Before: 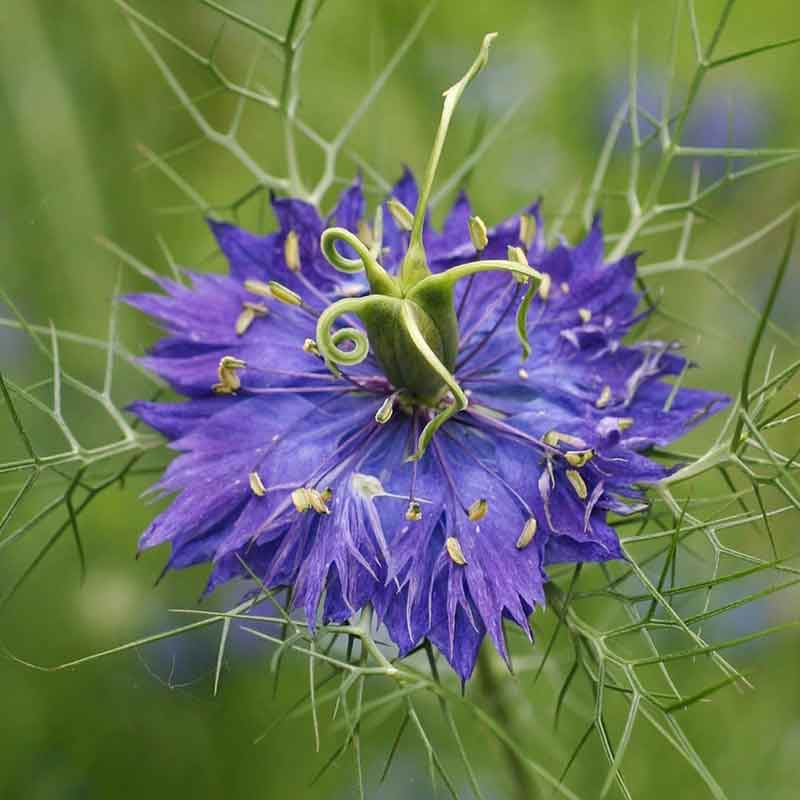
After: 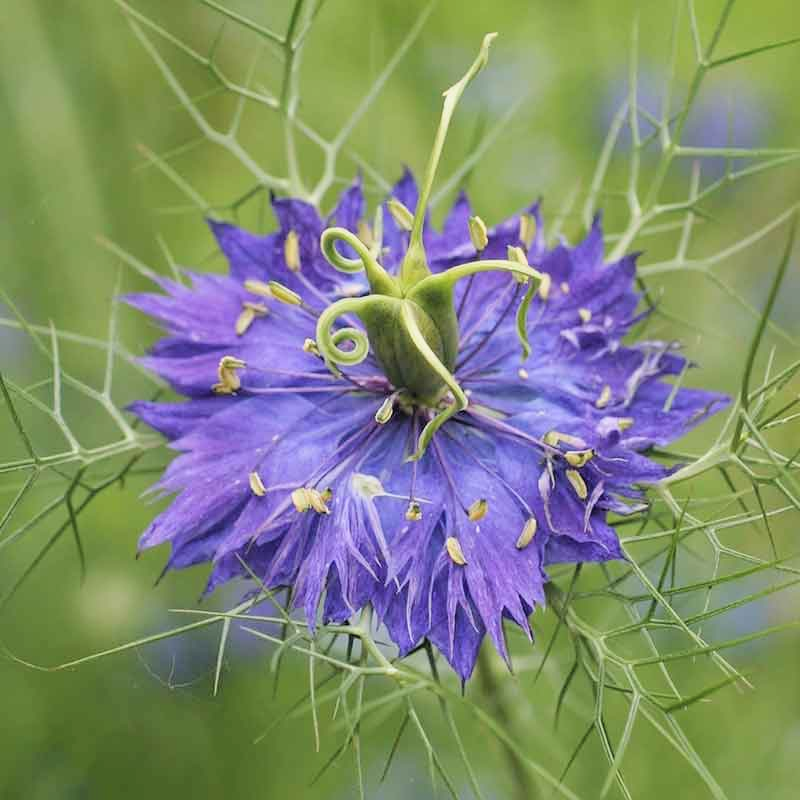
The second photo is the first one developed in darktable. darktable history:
filmic rgb: black relative exposure -9.39 EV, white relative exposure 3.02 EV, hardness 6.17
contrast brightness saturation: brightness 0.151
